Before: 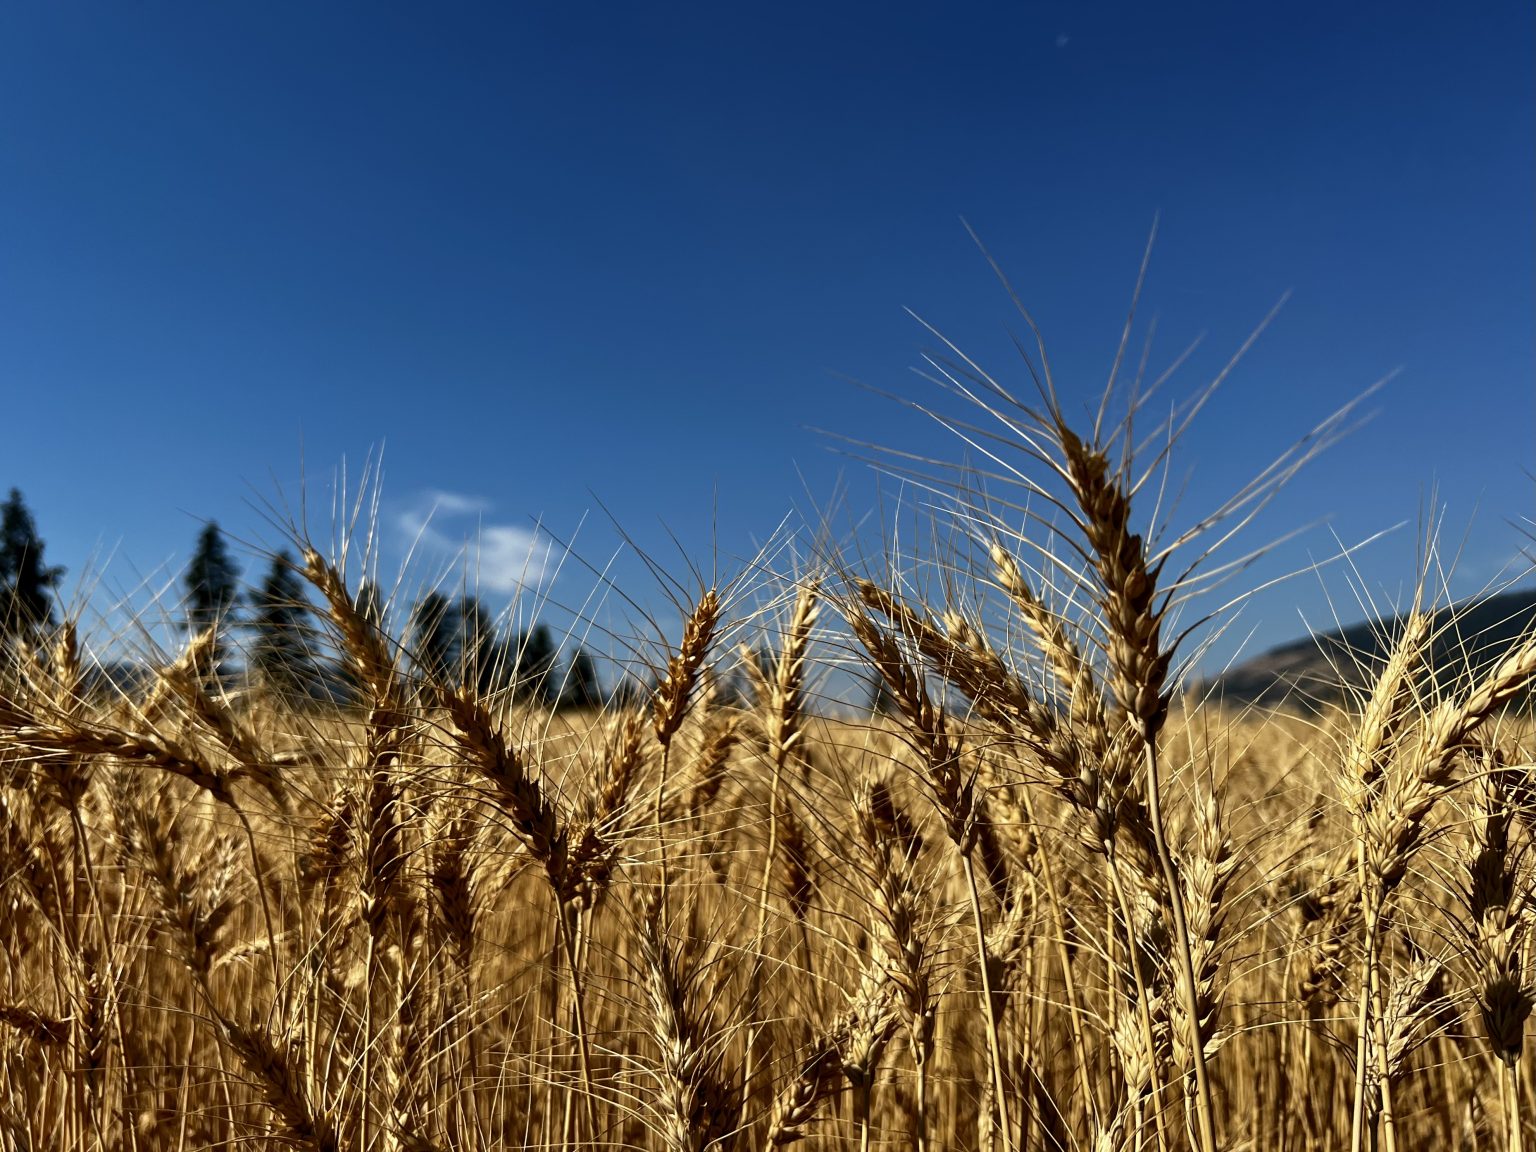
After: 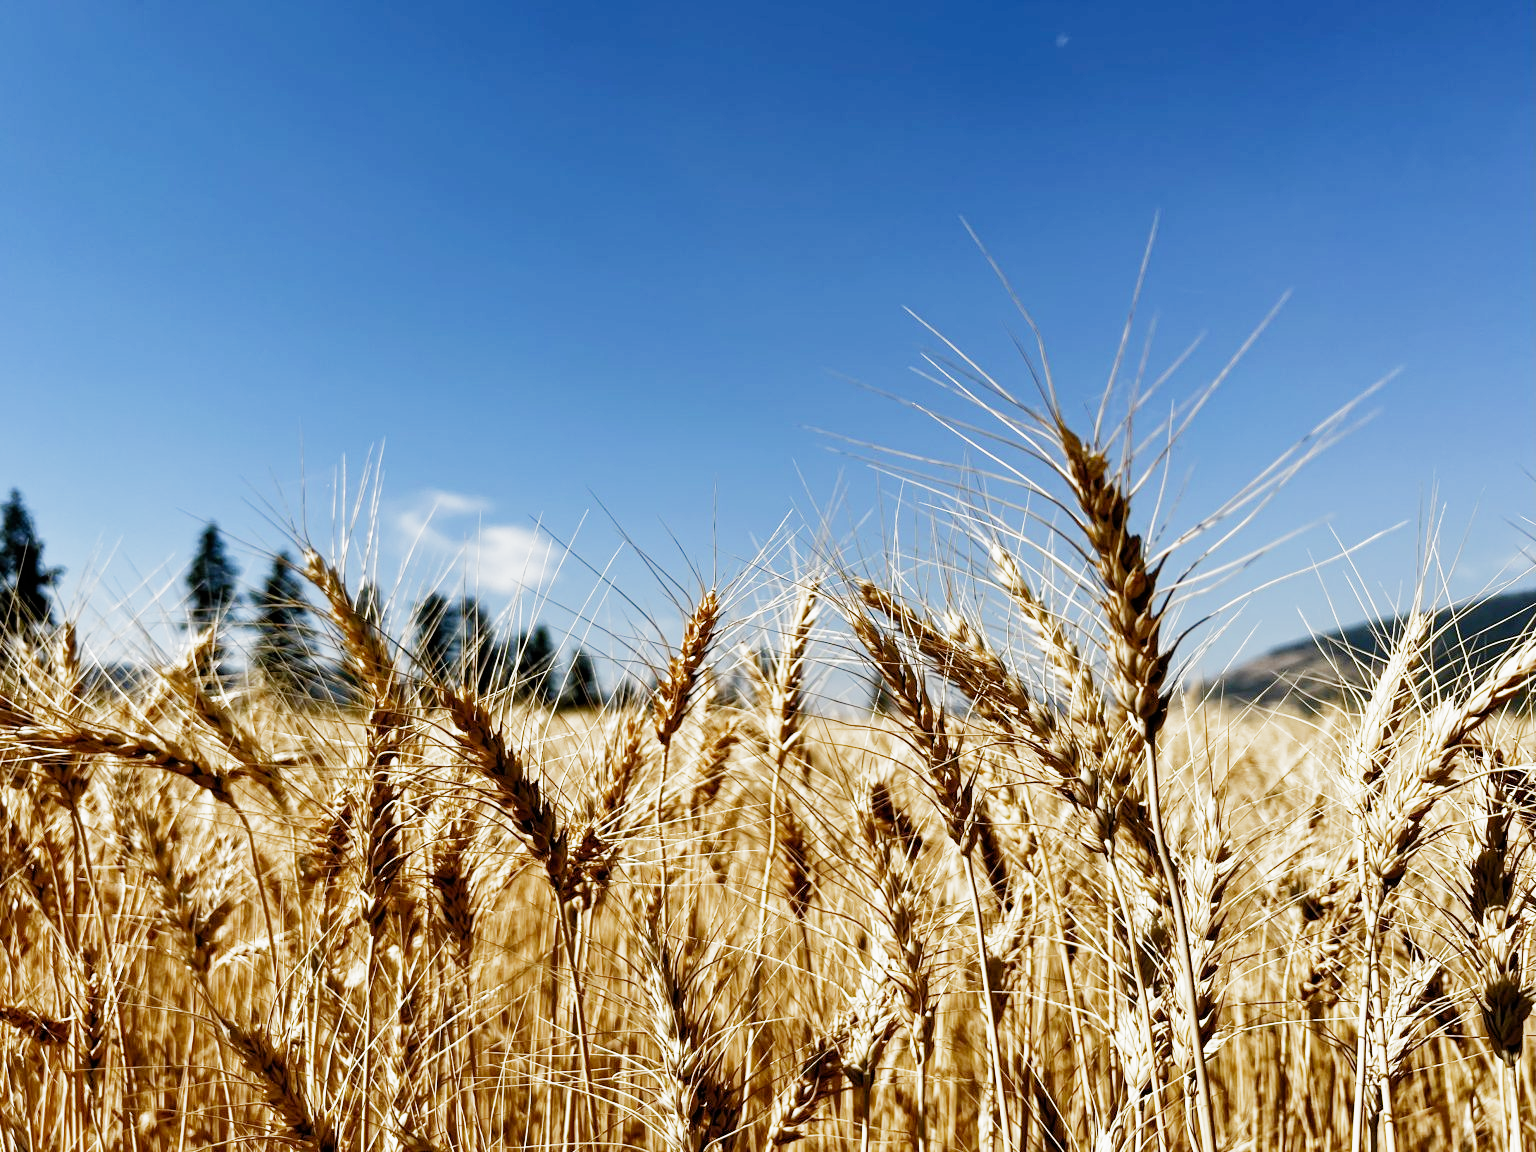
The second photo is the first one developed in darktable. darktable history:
filmic rgb: black relative exposure -7.65 EV, white relative exposure 4.56 EV, hardness 3.61, preserve chrominance no, color science v5 (2021)
exposure: black level correction 0, exposure 1.671 EV, compensate exposure bias true, compensate highlight preservation false
